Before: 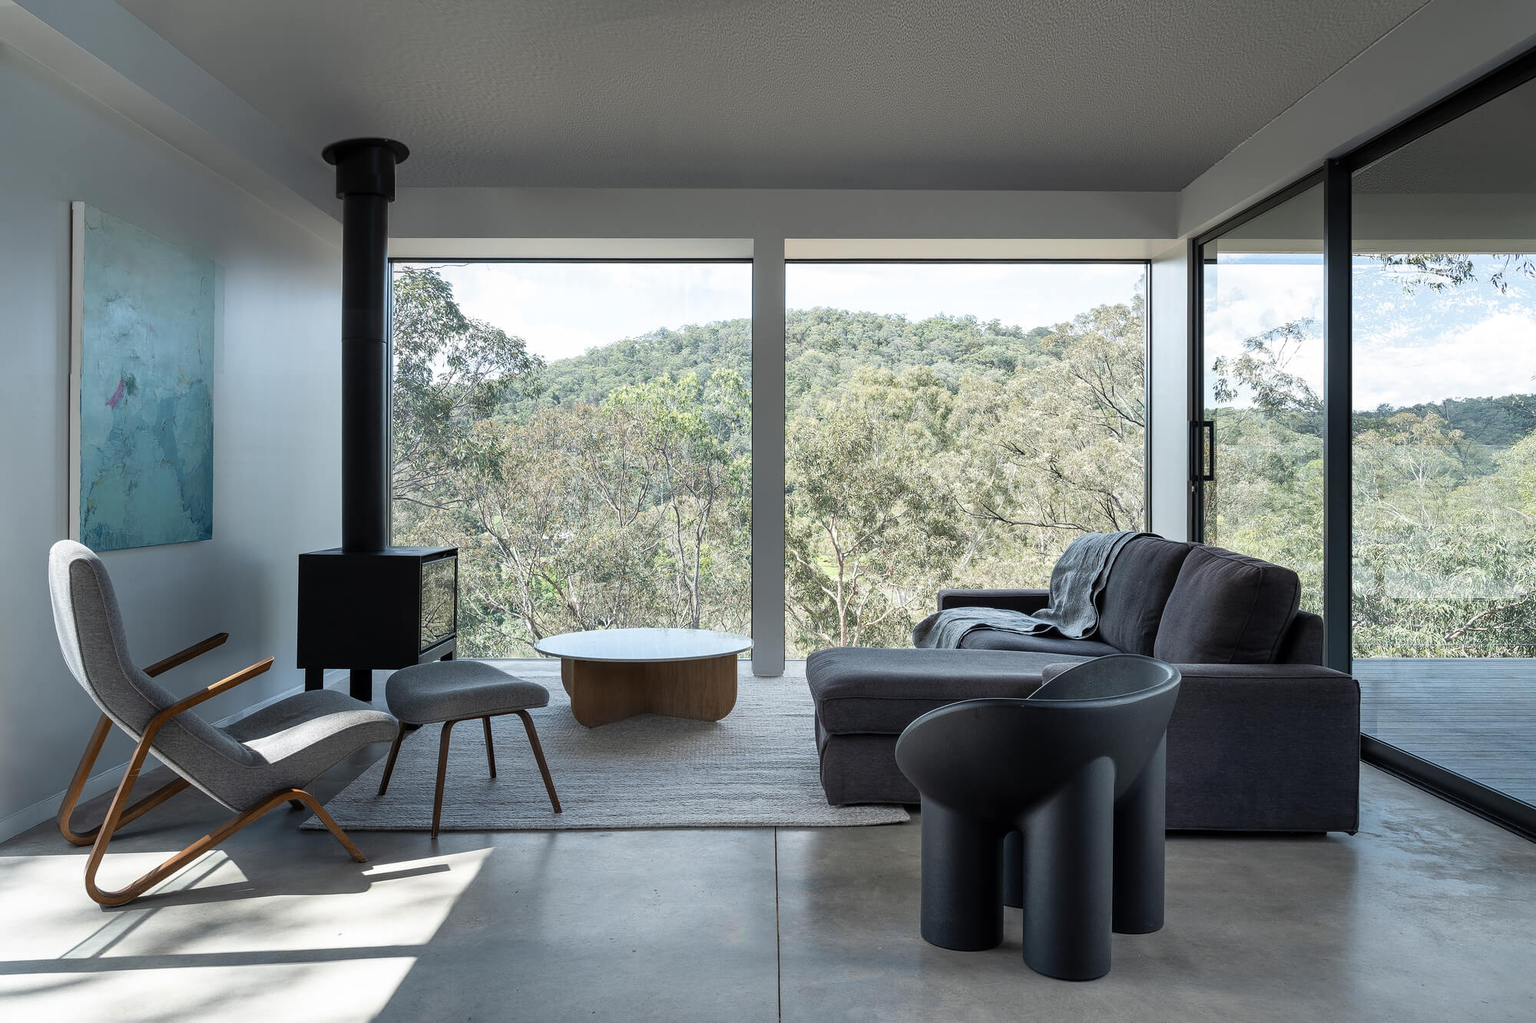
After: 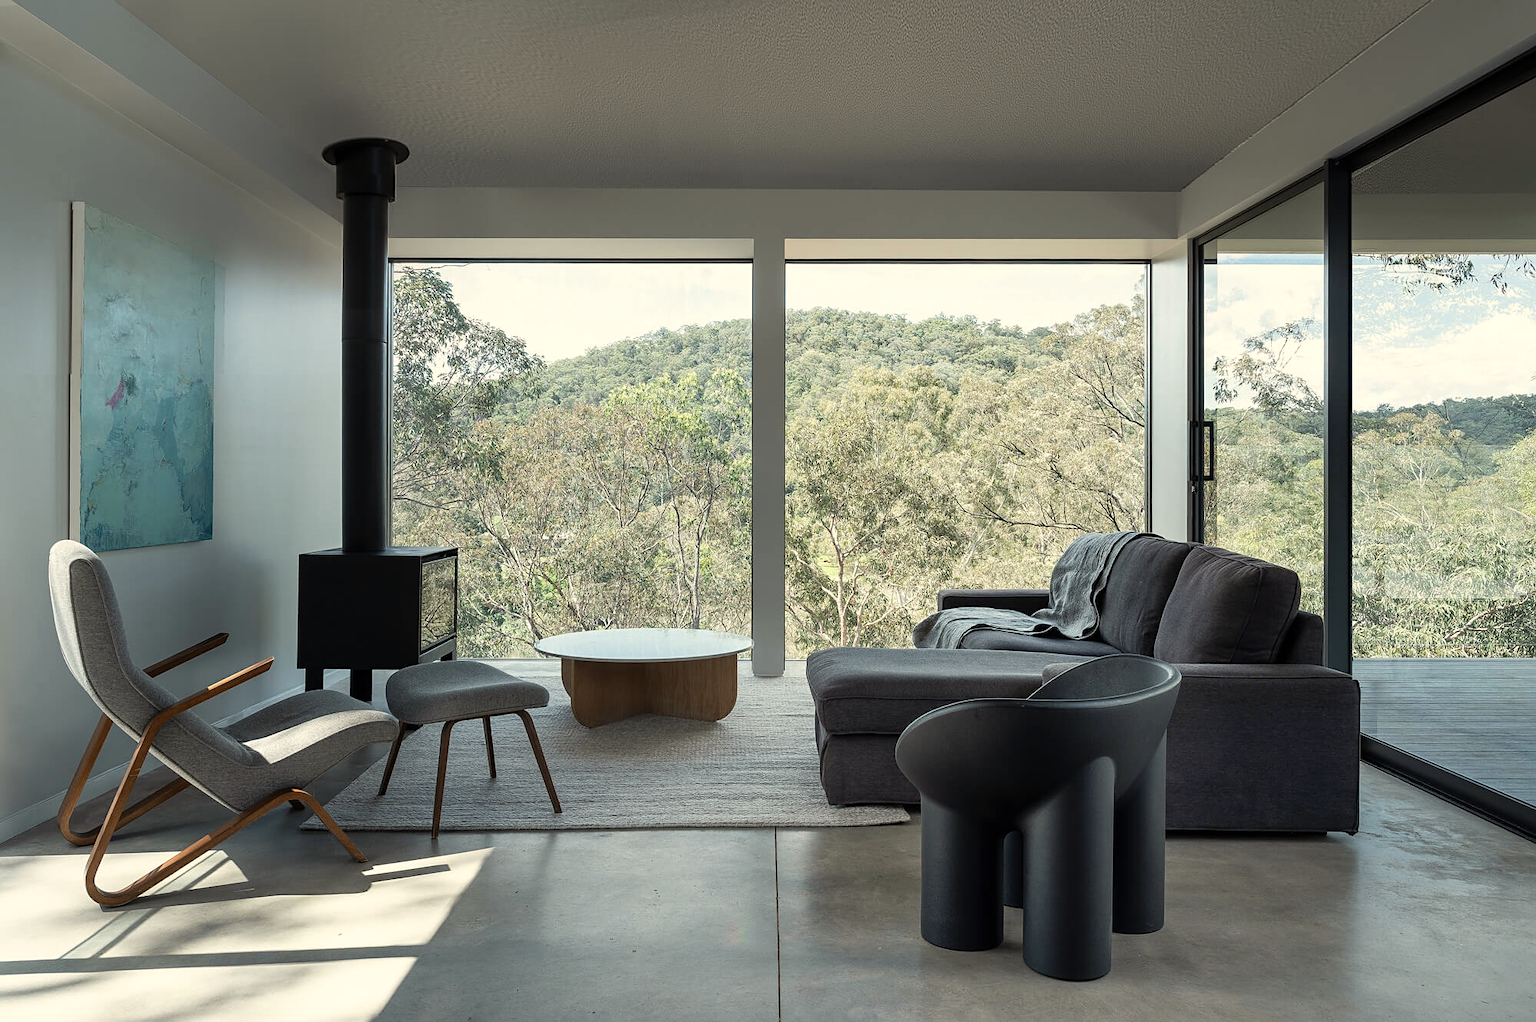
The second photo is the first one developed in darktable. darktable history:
sharpen: amount 0.2
white balance: red 1.029, blue 0.92
